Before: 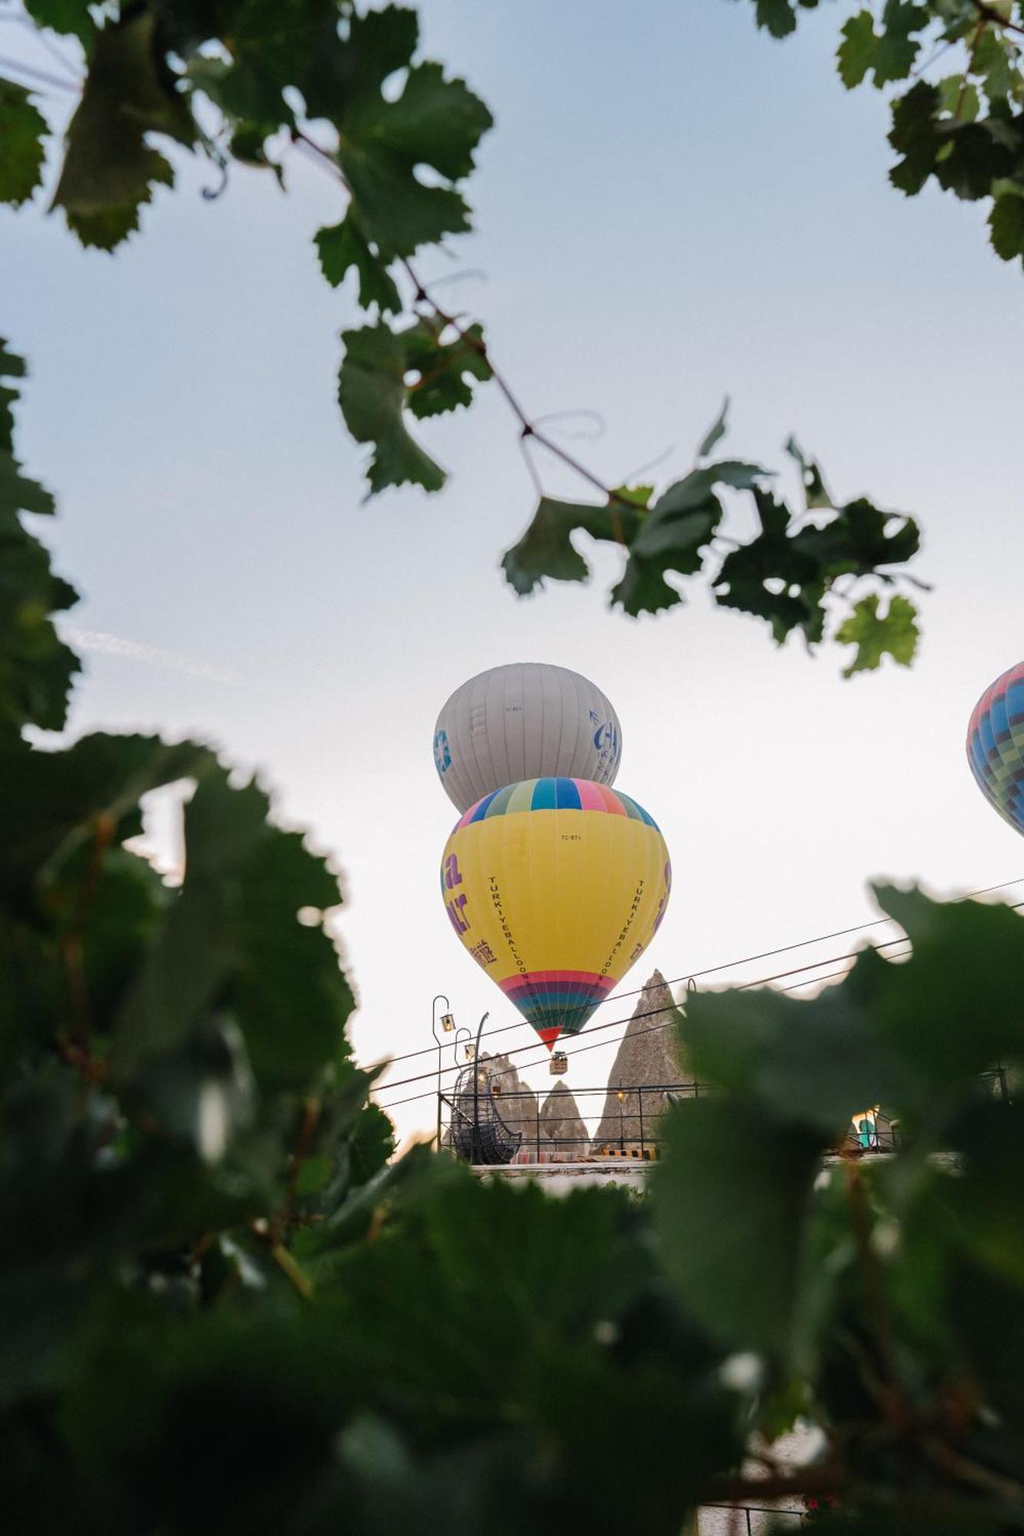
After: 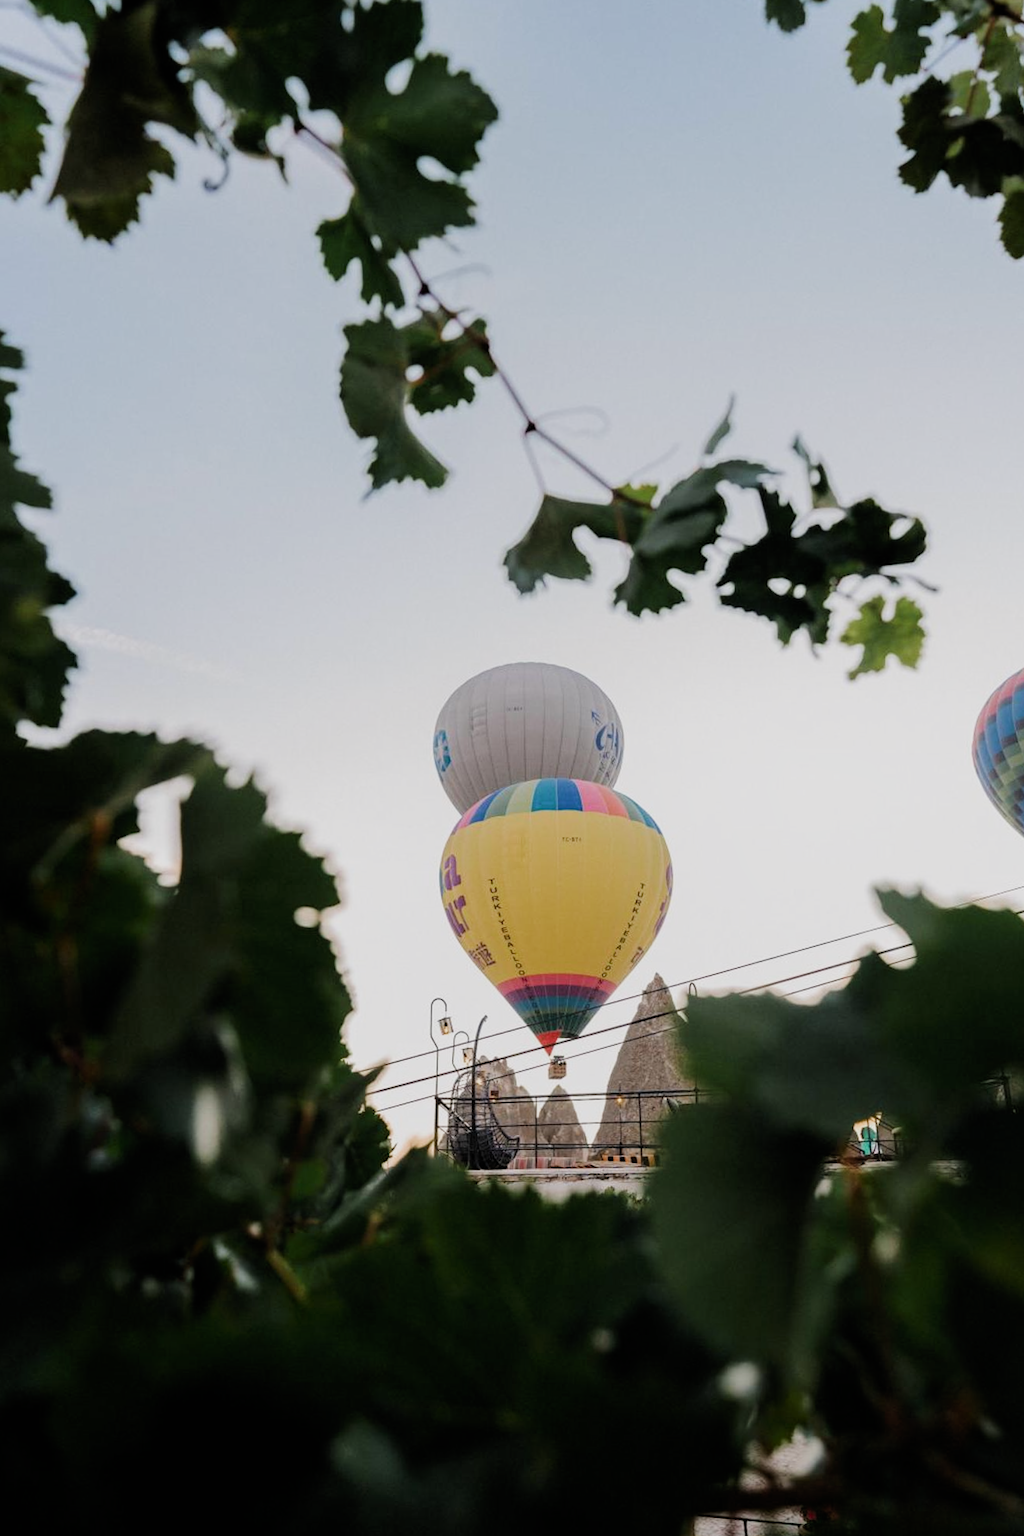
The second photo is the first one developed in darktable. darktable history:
shadows and highlights: shadows -30.04, highlights 29.93
crop and rotate: angle -0.433°
filmic rgb: black relative exposure -7.98 EV, white relative exposure 3.89 EV, threshold 3.01 EV, hardness 4.21, color science v4 (2020), enable highlight reconstruction true
